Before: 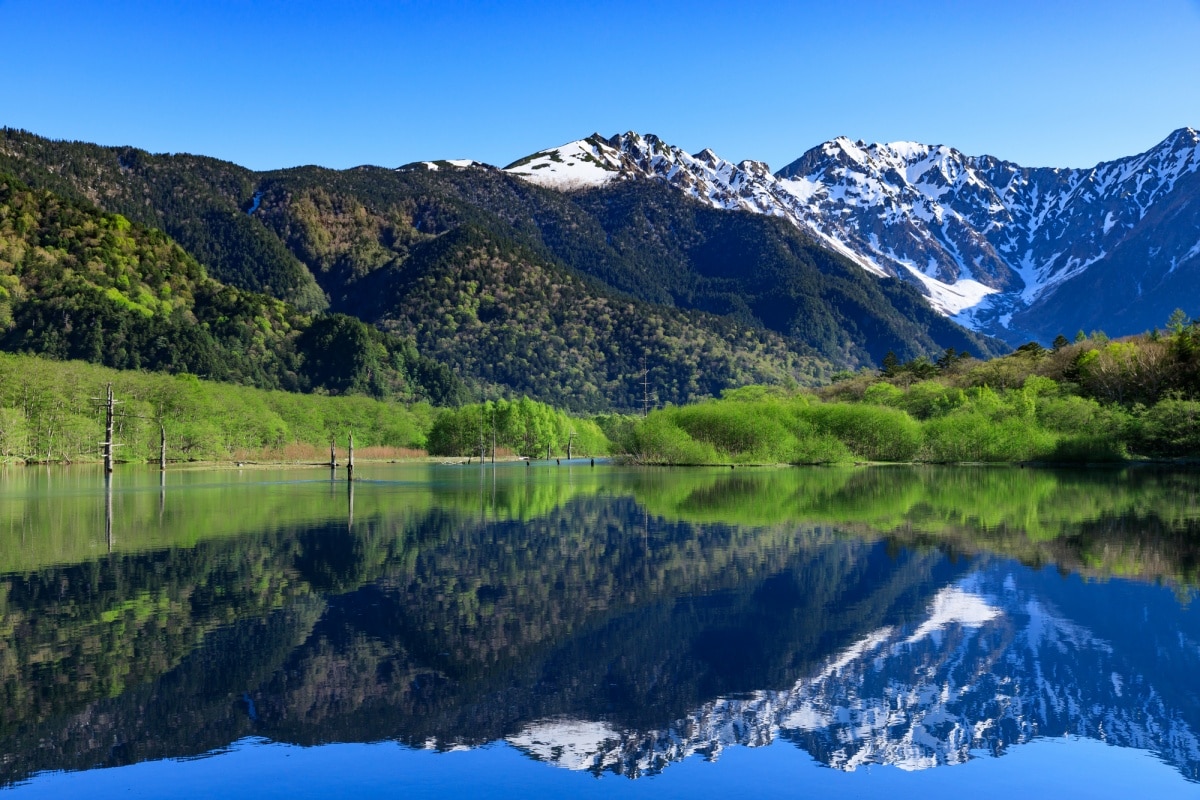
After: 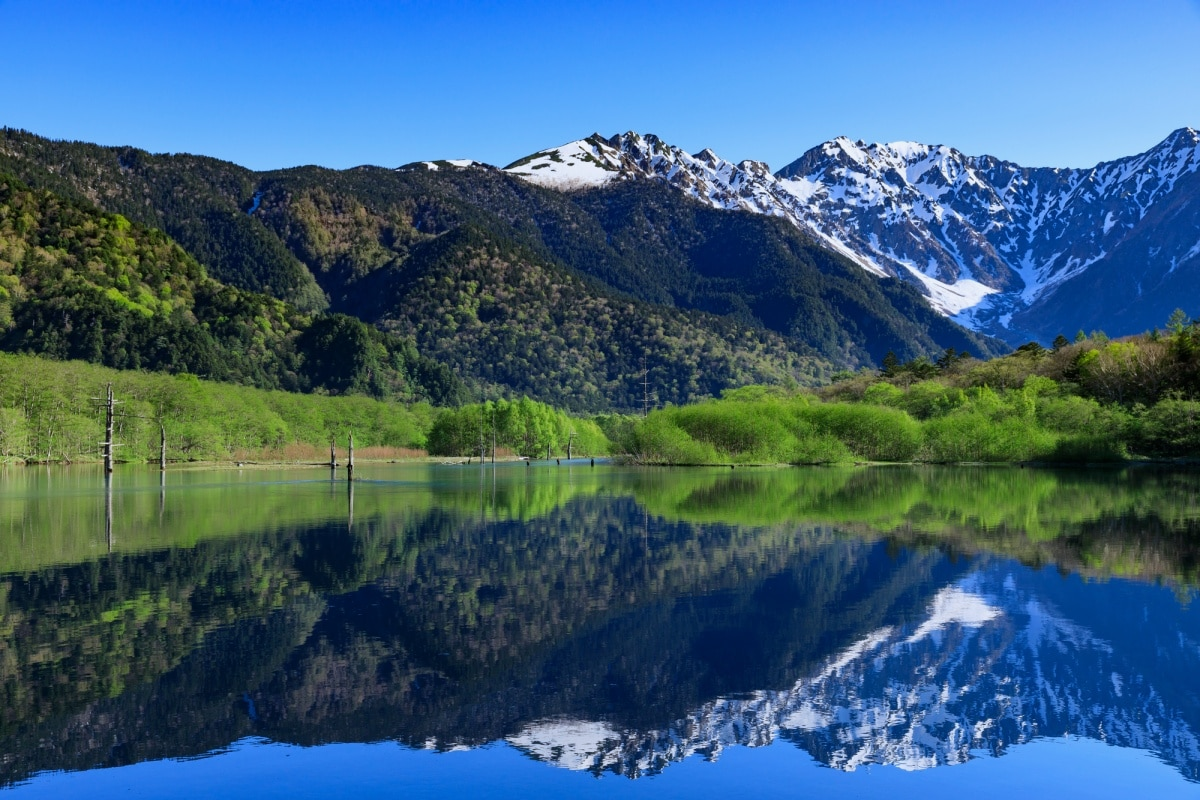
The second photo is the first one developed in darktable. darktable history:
white balance: red 0.98, blue 1.034
exposure: exposure -0.153 EV, compensate highlight preservation false
